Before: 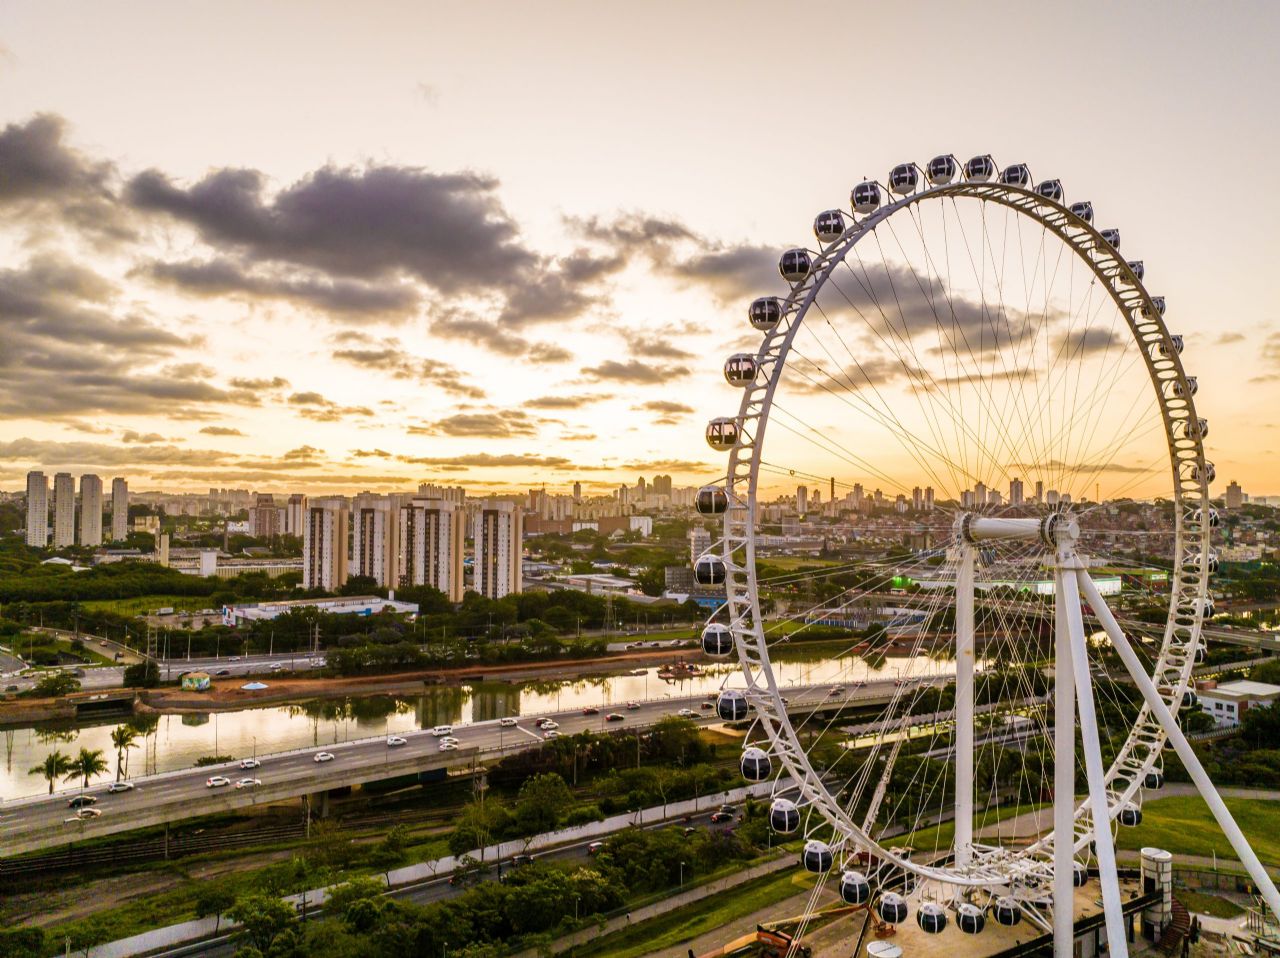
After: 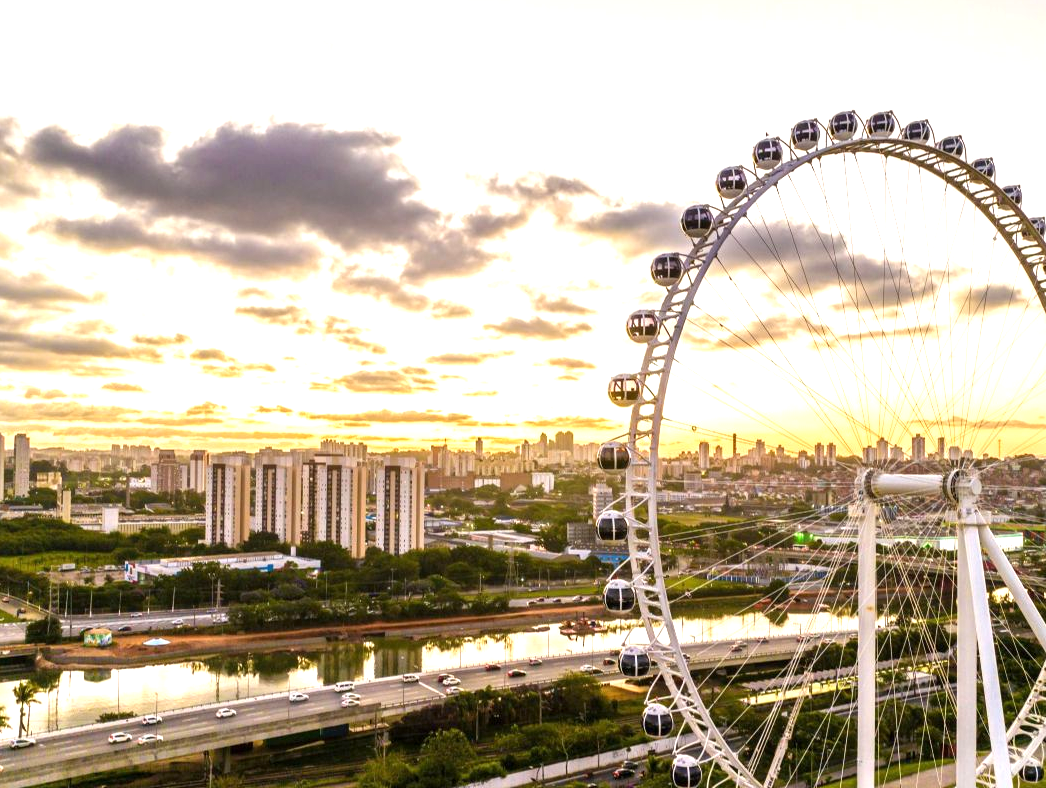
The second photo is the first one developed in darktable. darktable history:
exposure: exposure 0.773 EV, compensate highlight preservation false
crop and rotate: left 7.665%, top 4.69%, right 10.613%, bottom 13.048%
